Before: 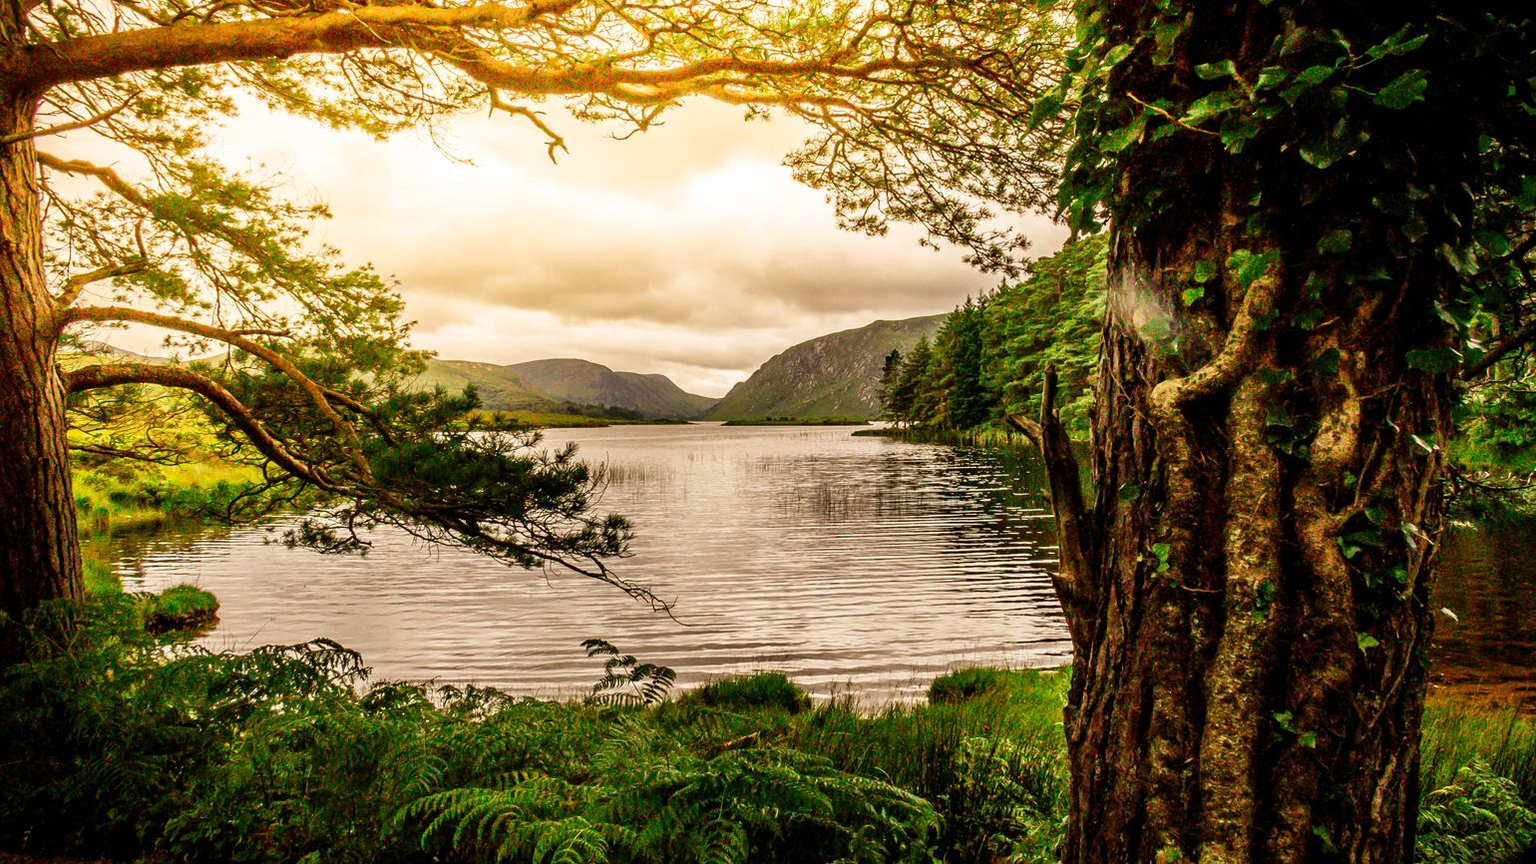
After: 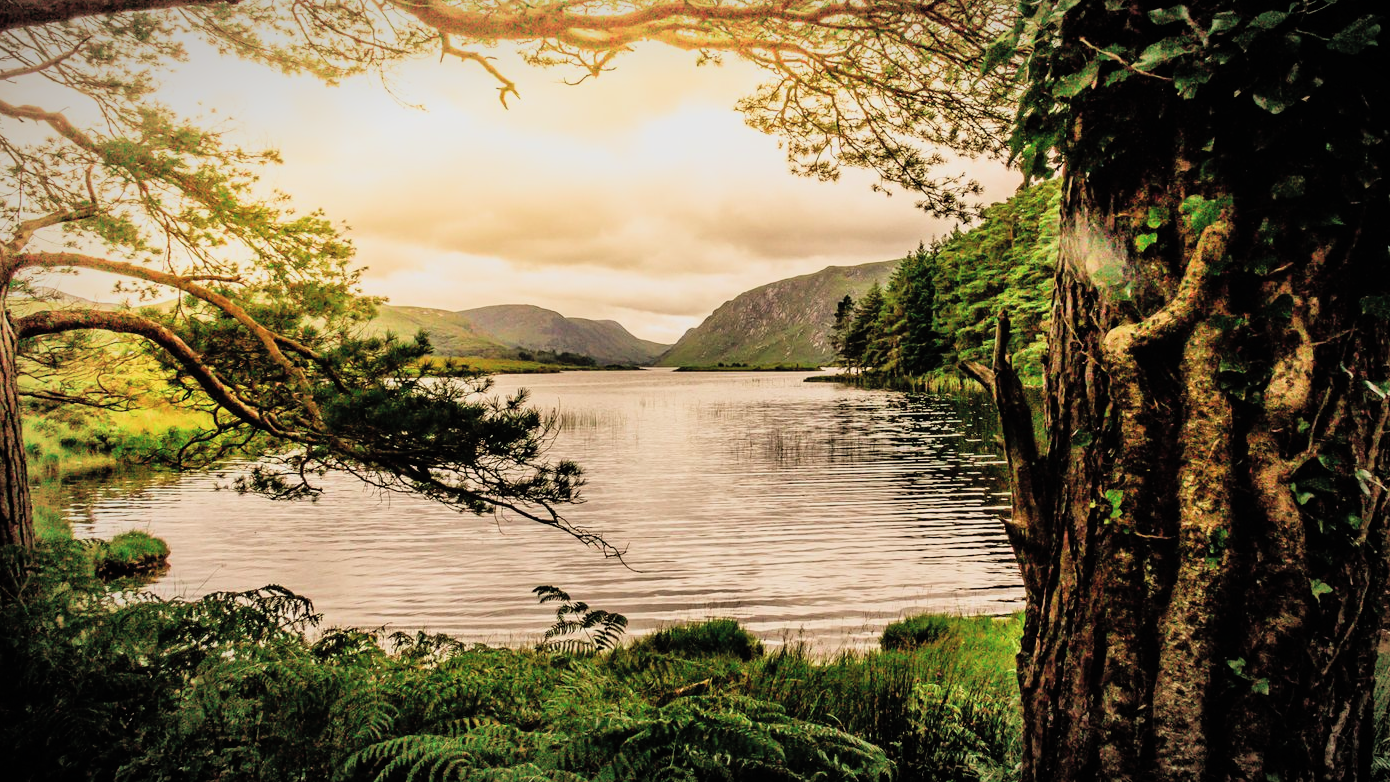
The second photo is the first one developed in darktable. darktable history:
crop: left 3.305%, top 6.436%, right 6.389%, bottom 3.258%
rotate and perspective: automatic cropping off
contrast brightness saturation: brightness 0.13
filmic rgb: black relative exposure -11.88 EV, white relative exposure 5.43 EV, threshold 3 EV, hardness 4.49, latitude 50%, contrast 1.14, color science v5 (2021), contrast in shadows safe, contrast in highlights safe, enable highlight reconstruction true
vignetting: fall-off radius 60%, automatic ratio true
